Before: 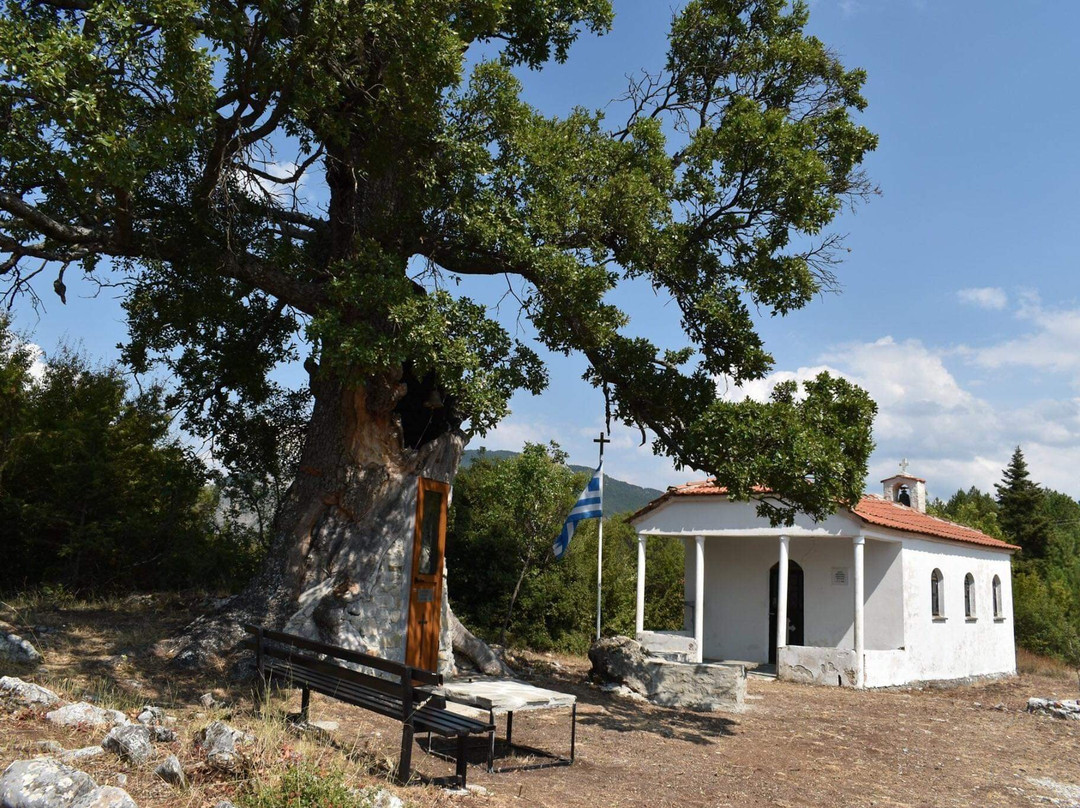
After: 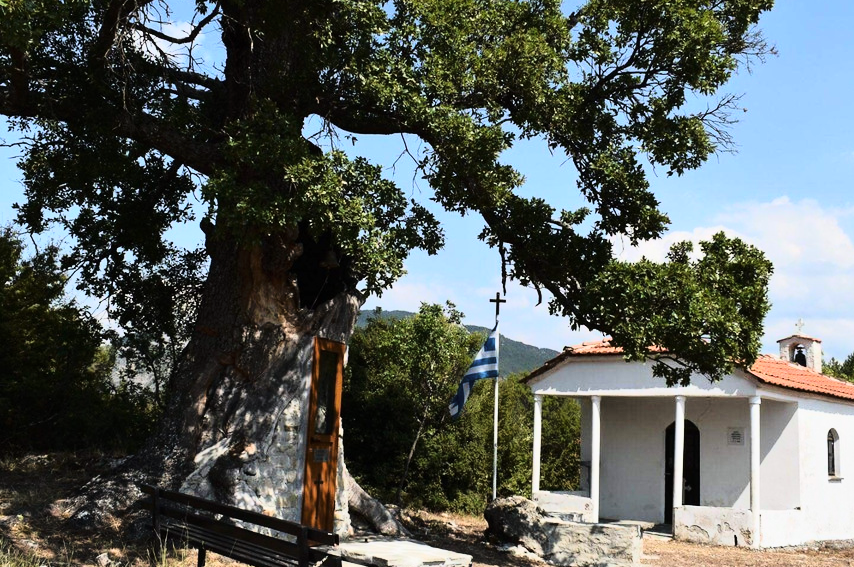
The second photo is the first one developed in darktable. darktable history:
crop: left 9.687%, top 17.437%, right 11.177%, bottom 12.363%
tone curve: curves: ch0 [(0, 0) (0.187, 0.12) (0.392, 0.438) (0.704, 0.86) (0.858, 0.938) (1, 0.981)]; ch1 [(0, 0) (0.402, 0.36) (0.476, 0.456) (0.498, 0.501) (0.518, 0.521) (0.58, 0.598) (0.619, 0.663) (0.692, 0.744) (1, 1)]; ch2 [(0, 0) (0.427, 0.417) (0.483, 0.481) (0.503, 0.503) (0.526, 0.53) (0.563, 0.585) (0.626, 0.703) (0.699, 0.753) (0.997, 0.858)], color space Lab, linked channels, preserve colors none
